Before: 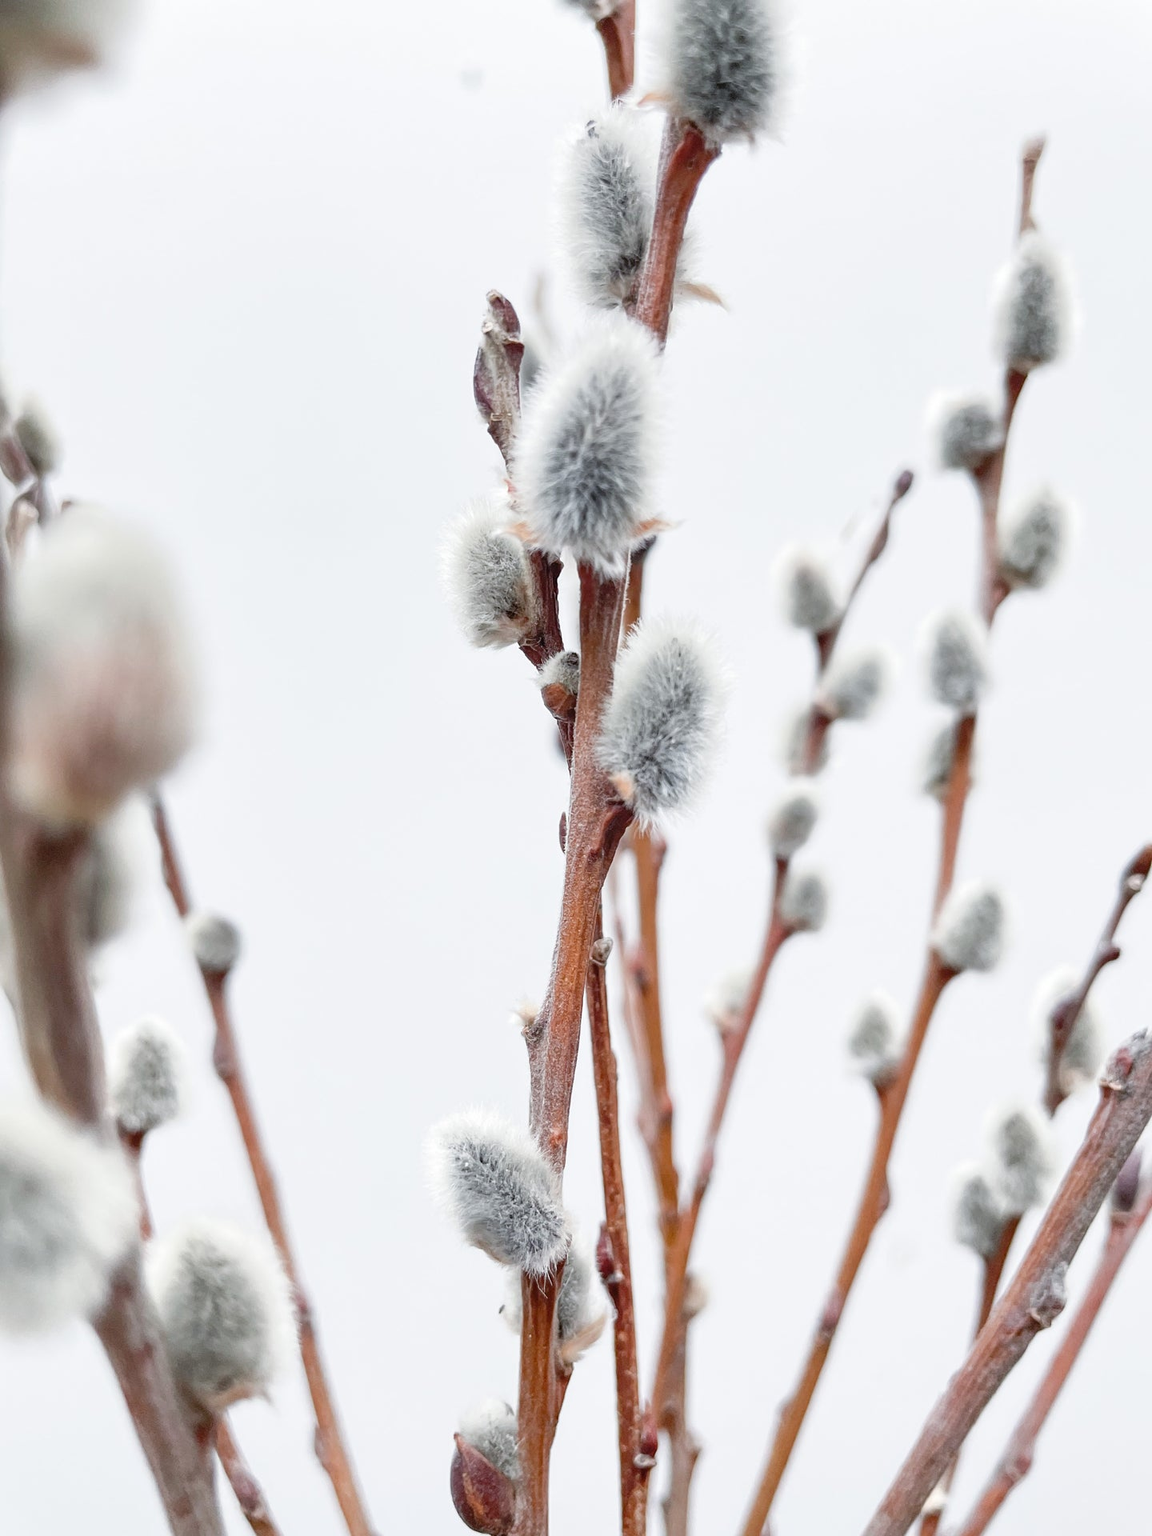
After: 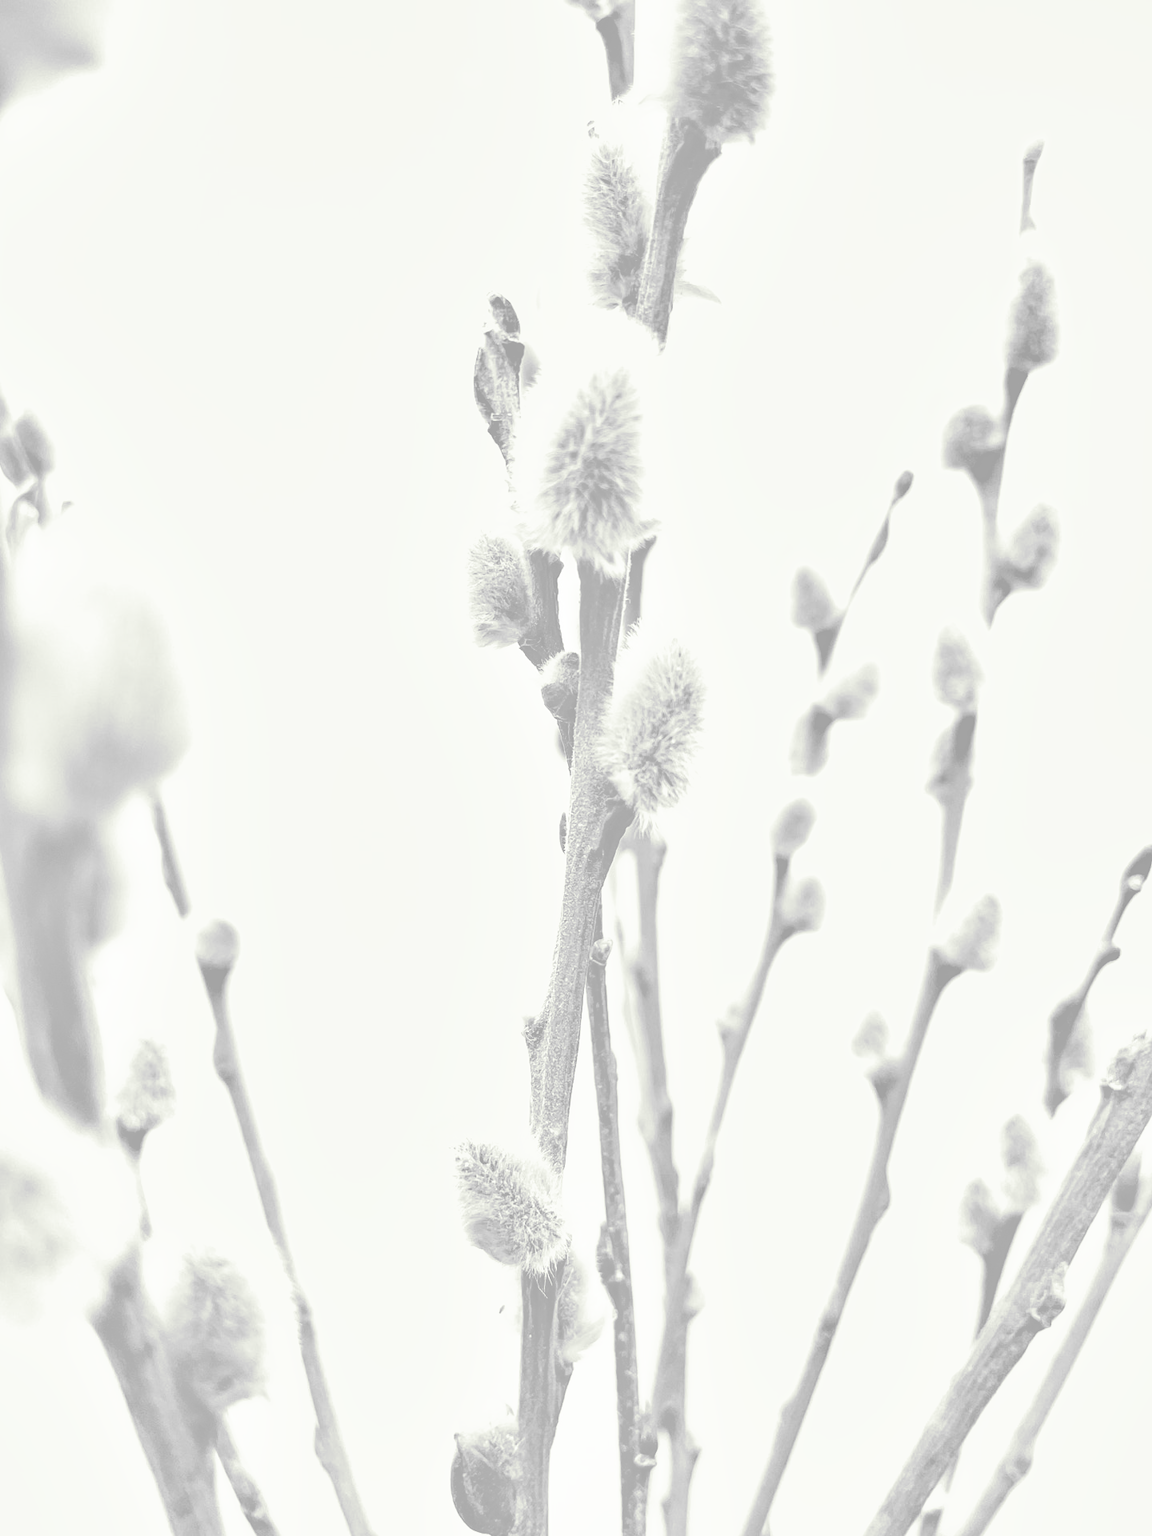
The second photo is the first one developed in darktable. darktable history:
shadows and highlights: soften with gaussian
colorize: hue 331.2°, saturation 75%, source mix 30.28%, lightness 70.52%, version 1
levels: levels [0, 0.435, 0.917]
white balance: red 1.188, blue 1.11
split-toning: shadows › hue 360°
exposure: exposure 0.2 EV, compensate highlight preservation false
monochrome: on, module defaults
